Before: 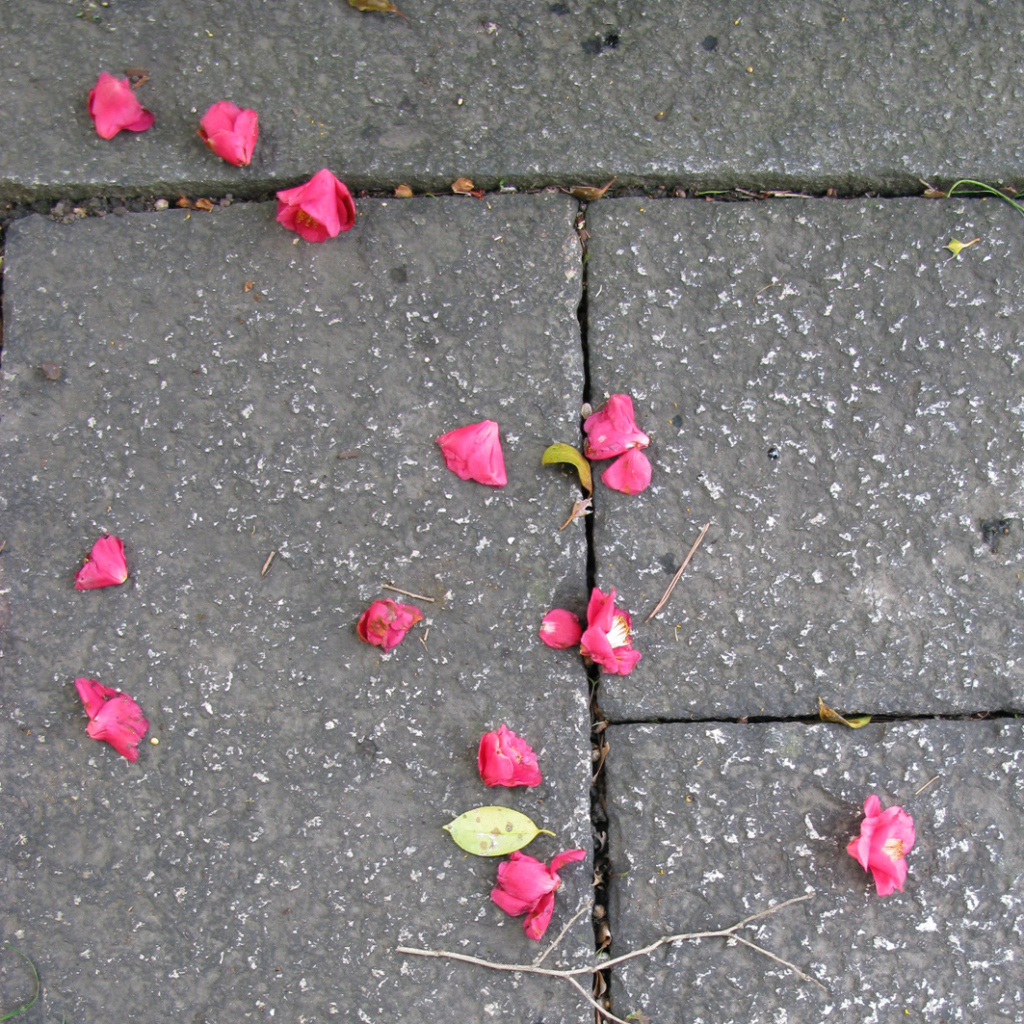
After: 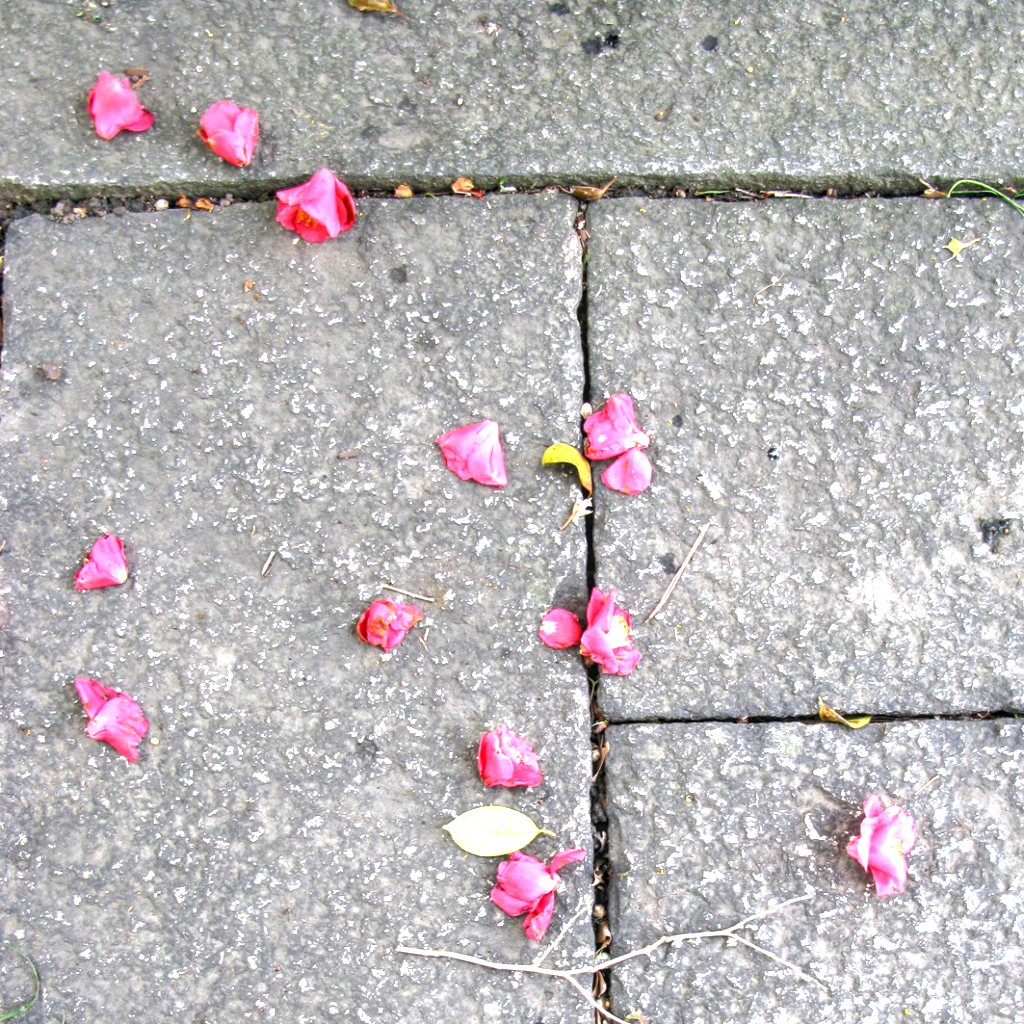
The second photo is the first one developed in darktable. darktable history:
local contrast: on, module defaults
shadows and highlights: radius 126.44, shadows 30.47, highlights -31.05, low approximation 0.01, soften with gaussian
tone equalizer: -8 EV -0.548 EV, edges refinement/feathering 500, mask exposure compensation -1.57 EV, preserve details no
exposure: black level correction 0, exposure 1.357 EV, compensate exposure bias true, compensate highlight preservation false
